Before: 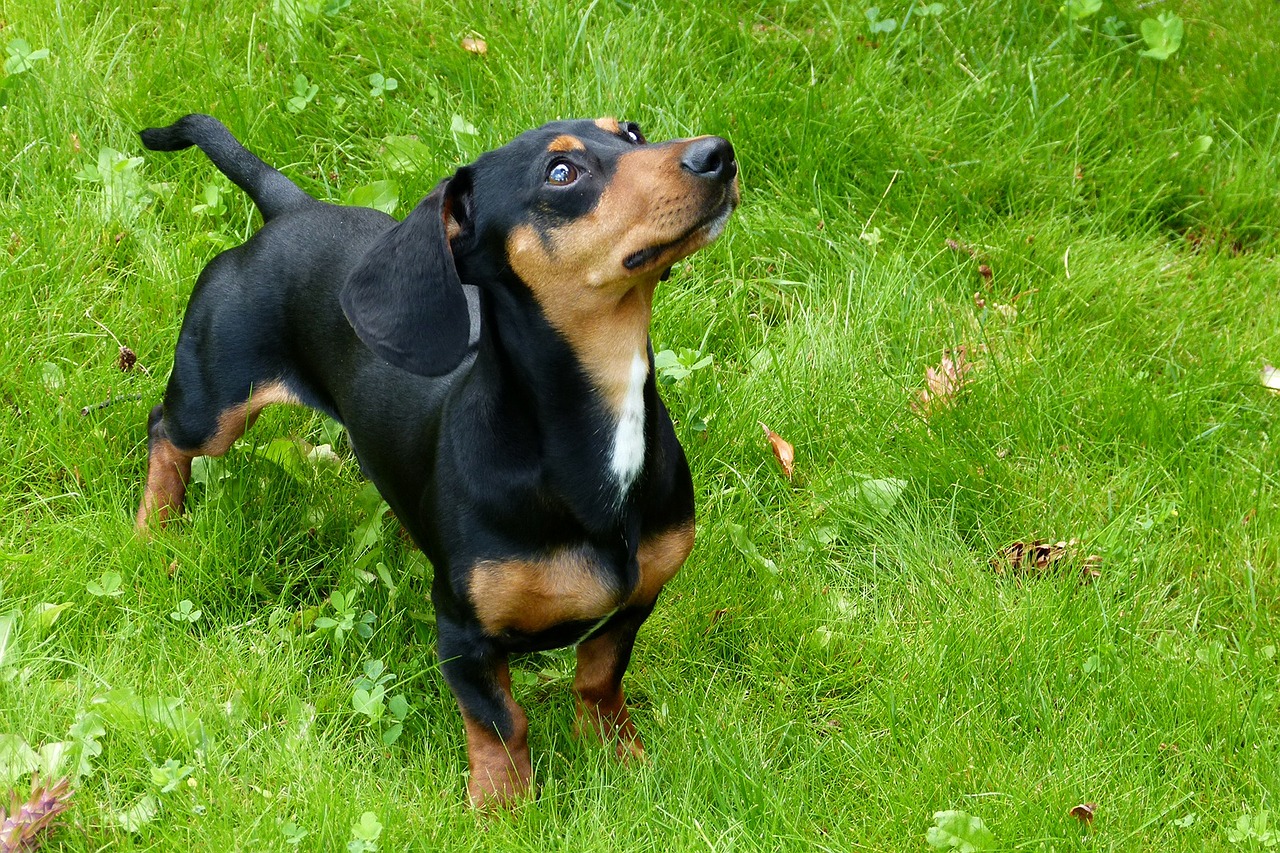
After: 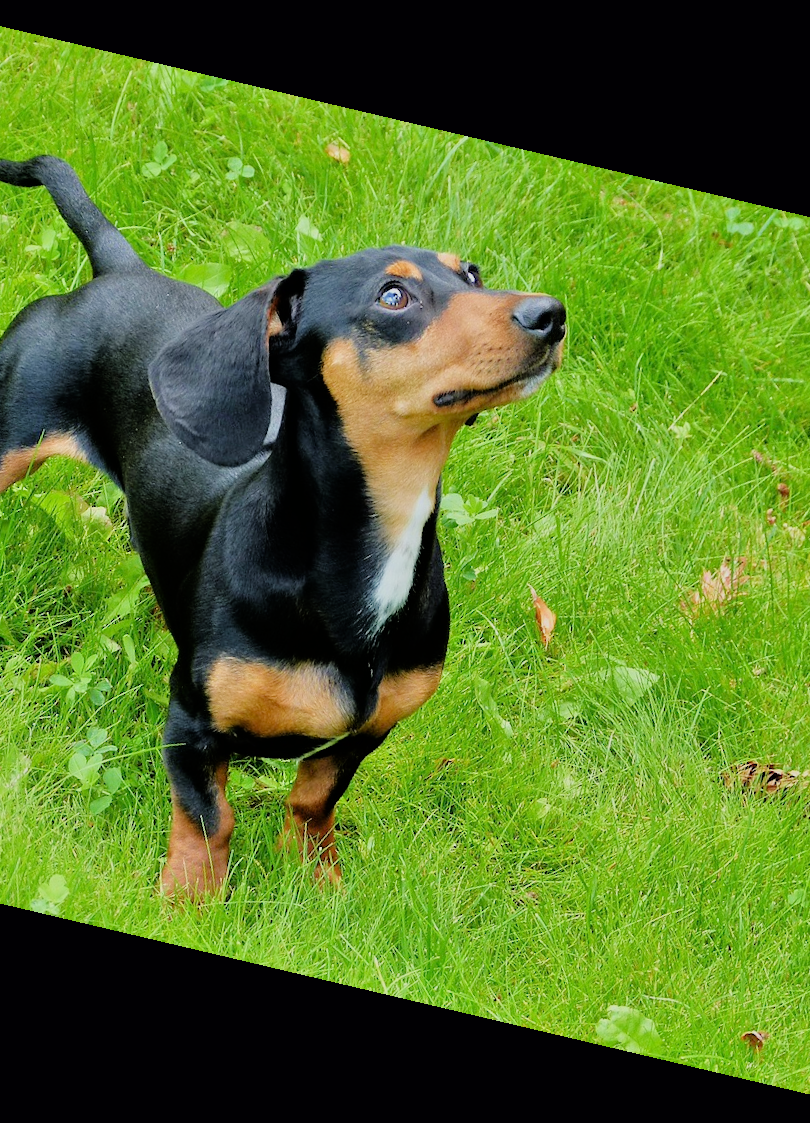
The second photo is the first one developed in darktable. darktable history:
tone equalizer: -7 EV 0.15 EV, -6 EV 0.6 EV, -5 EV 1.15 EV, -4 EV 1.33 EV, -3 EV 1.15 EV, -2 EV 0.6 EV, -1 EV 0.15 EV, mask exposure compensation -0.5 EV
rotate and perspective: rotation 13.27°, automatic cropping off
crop: left 21.496%, right 22.254%
filmic rgb: black relative exposure -8.42 EV, white relative exposure 4.68 EV, hardness 3.82, color science v6 (2022)
